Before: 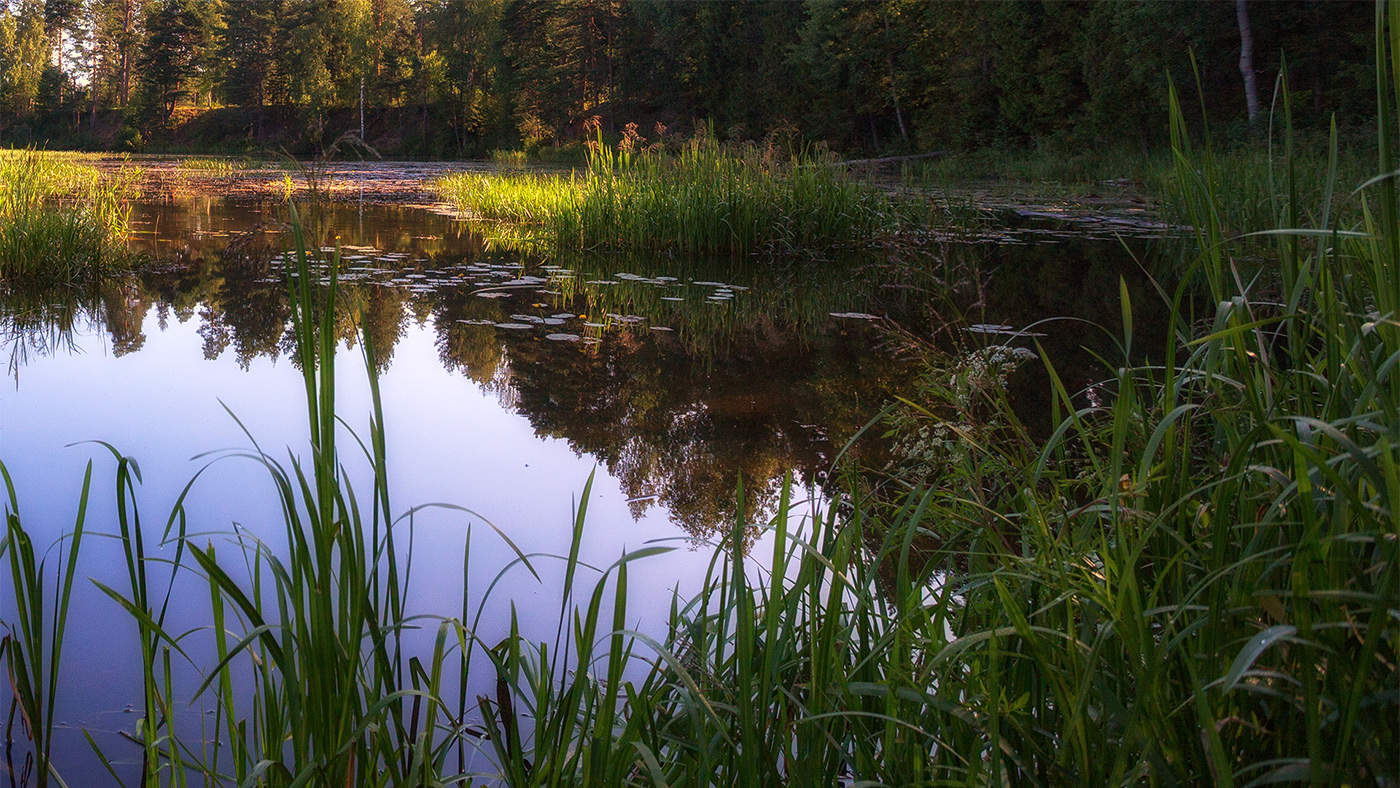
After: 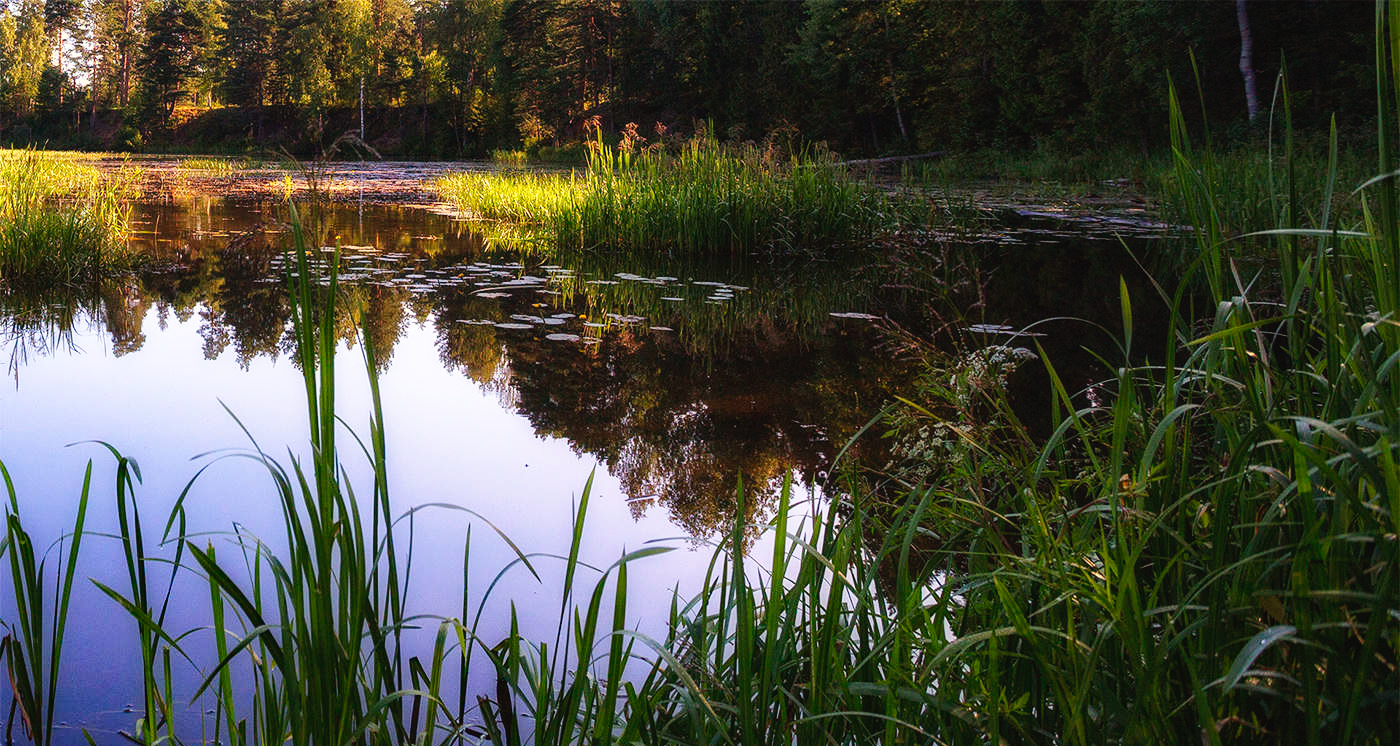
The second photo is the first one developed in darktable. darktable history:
haze removal: compatibility mode true, adaptive false
tone curve: curves: ch0 [(0, 0.023) (0.087, 0.065) (0.184, 0.168) (0.45, 0.54) (0.57, 0.683) (0.722, 0.825) (0.877, 0.948) (1, 1)]; ch1 [(0, 0) (0.388, 0.369) (0.45, 0.43) (0.505, 0.509) (0.534, 0.528) (0.657, 0.655) (1, 1)]; ch2 [(0, 0) (0.314, 0.223) (0.427, 0.405) (0.5, 0.5) (0.55, 0.566) (0.625, 0.657) (1, 1)], preserve colors none
crop and rotate: top 0.004%, bottom 5.245%
